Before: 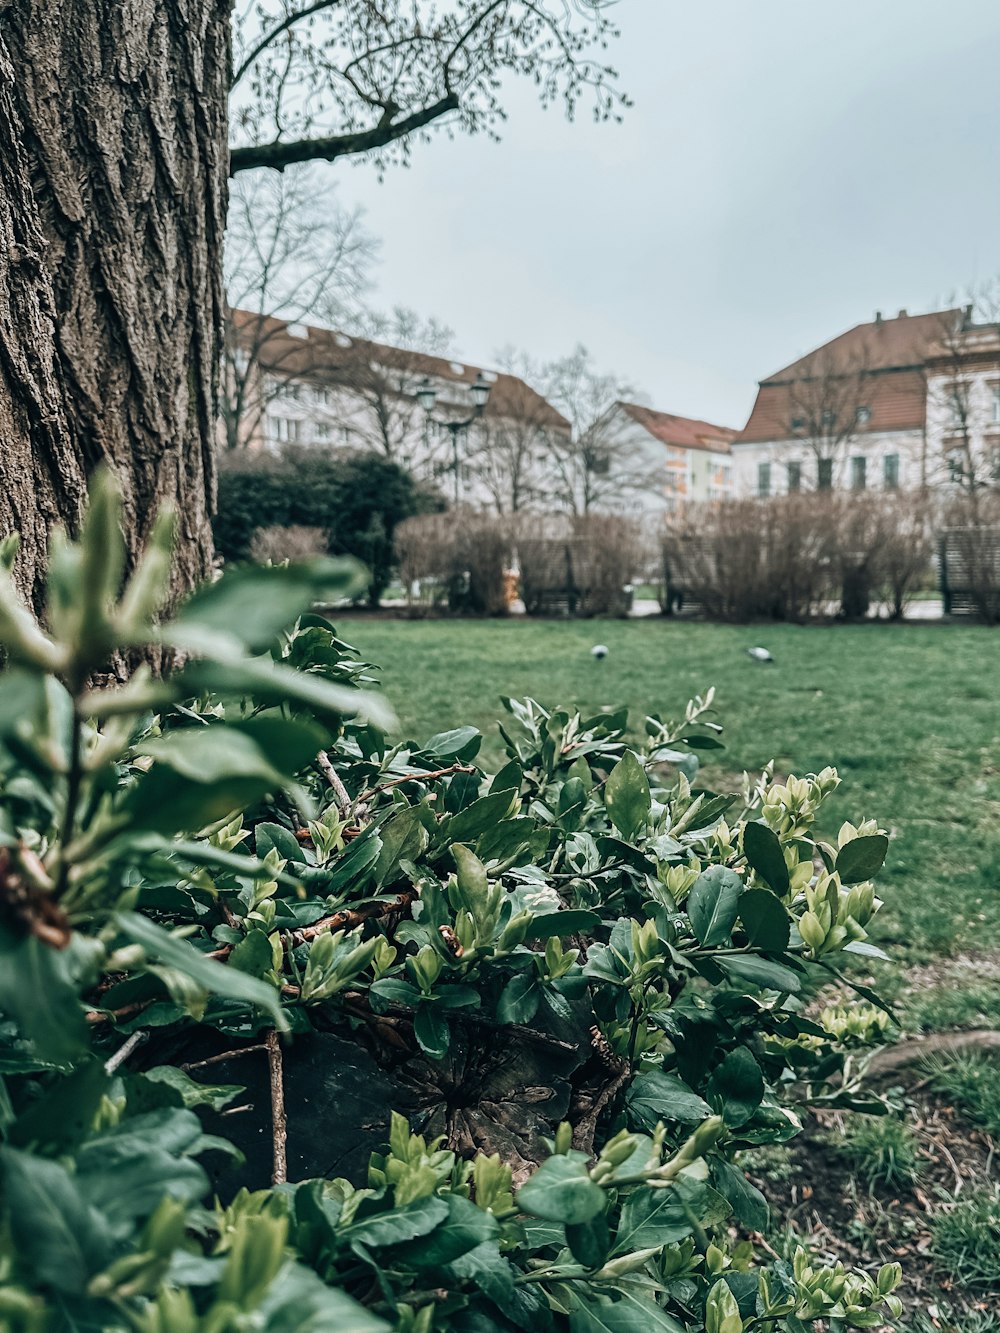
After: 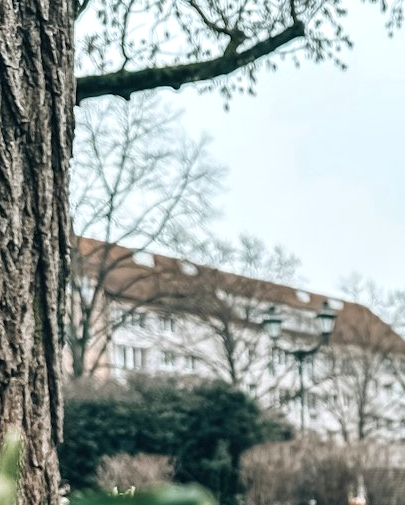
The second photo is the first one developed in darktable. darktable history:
crop: left 15.452%, top 5.459%, right 43.956%, bottom 56.62%
exposure: exposure 0.376 EV, compensate highlight preservation false
